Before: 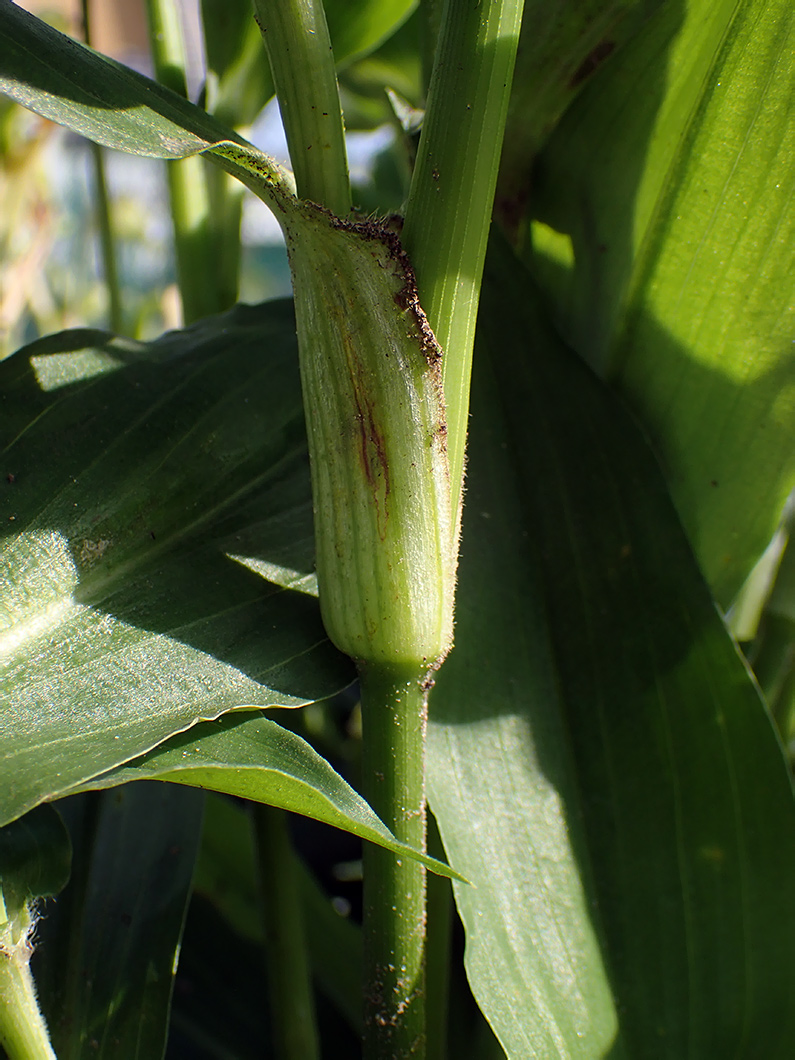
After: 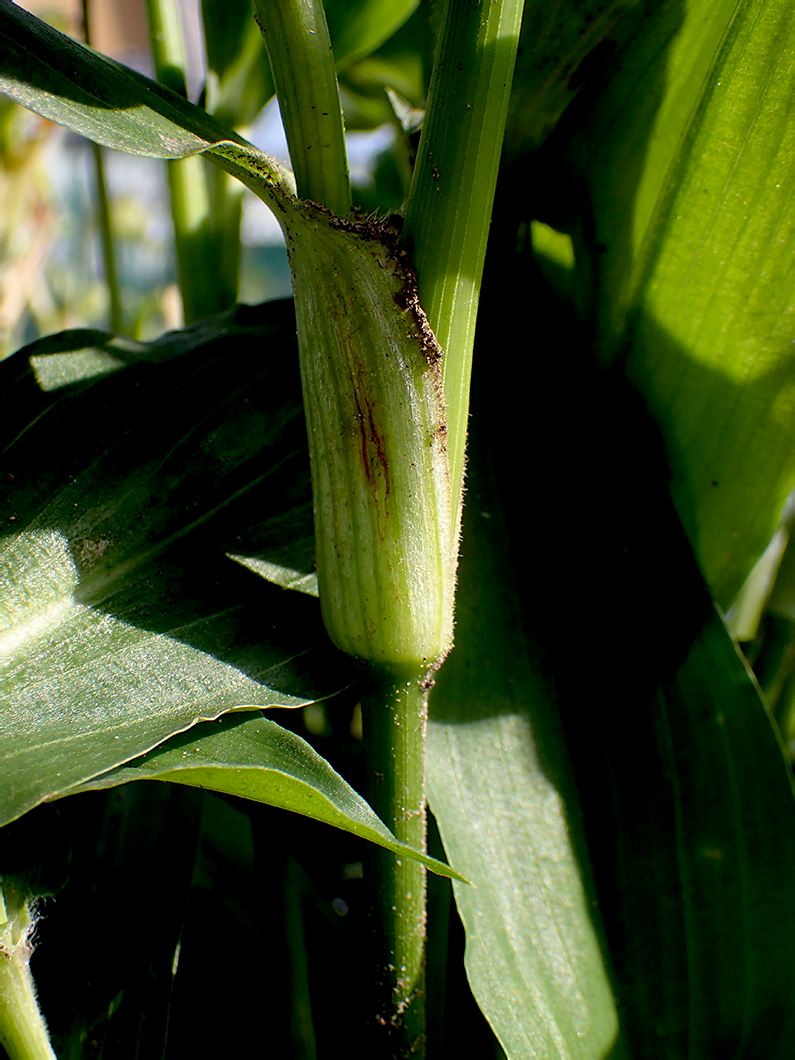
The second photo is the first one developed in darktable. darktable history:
exposure: black level correction 0.017, exposure -0.008 EV, compensate highlight preservation false
